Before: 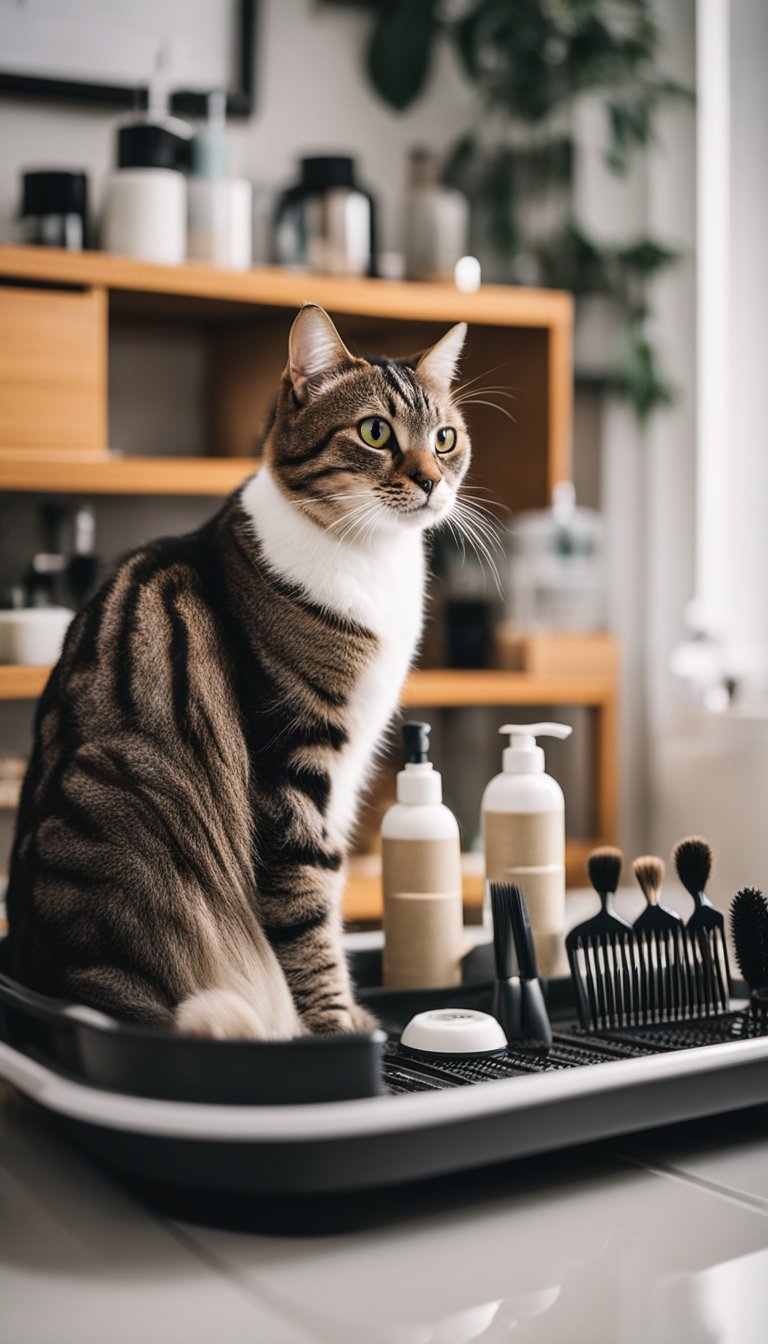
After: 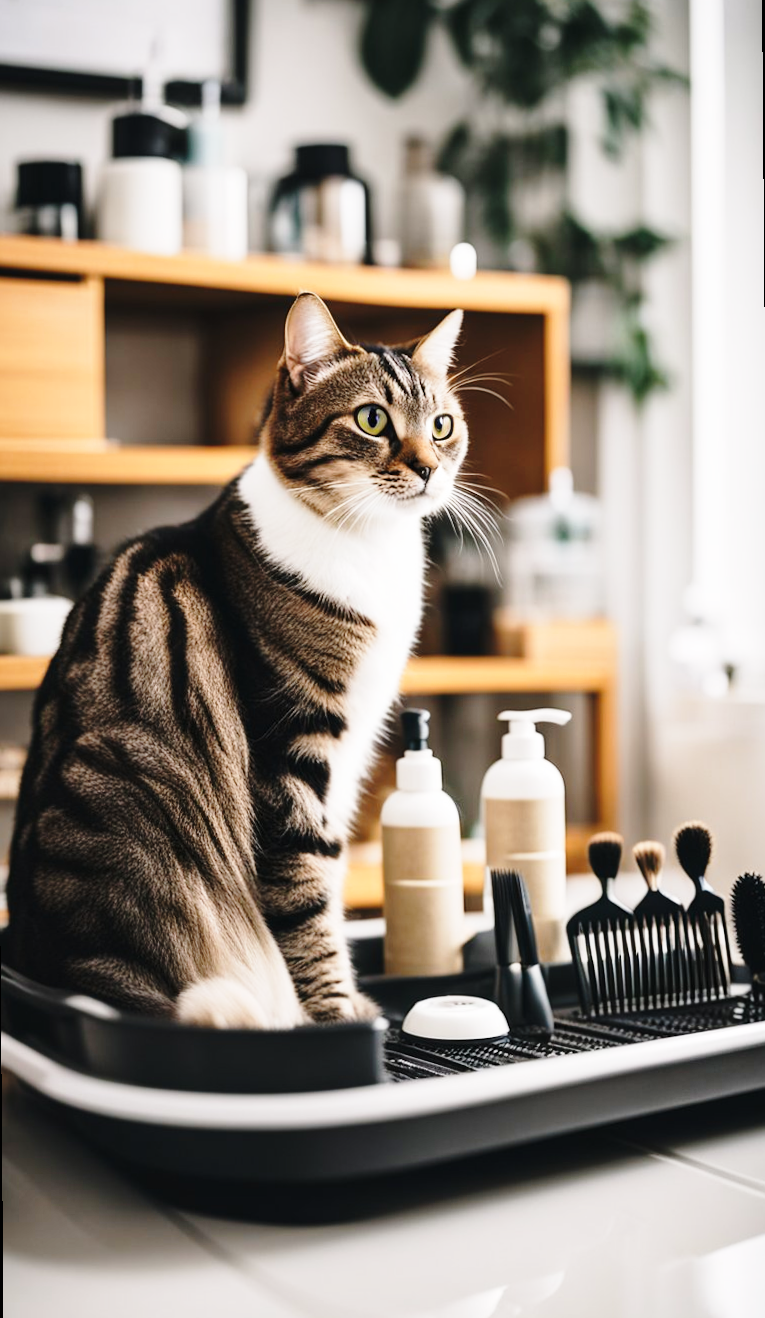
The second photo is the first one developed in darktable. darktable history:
base curve: curves: ch0 [(0, 0) (0.028, 0.03) (0.121, 0.232) (0.46, 0.748) (0.859, 0.968) (1, 1)], preserve colors none
rotate and perspective: rotation -0.45°, automatic cropping original format, crop left 0.008, crop right 0.992, crop top 0.012, crop bottom 0.988
tone equalizer: on, module defaults
